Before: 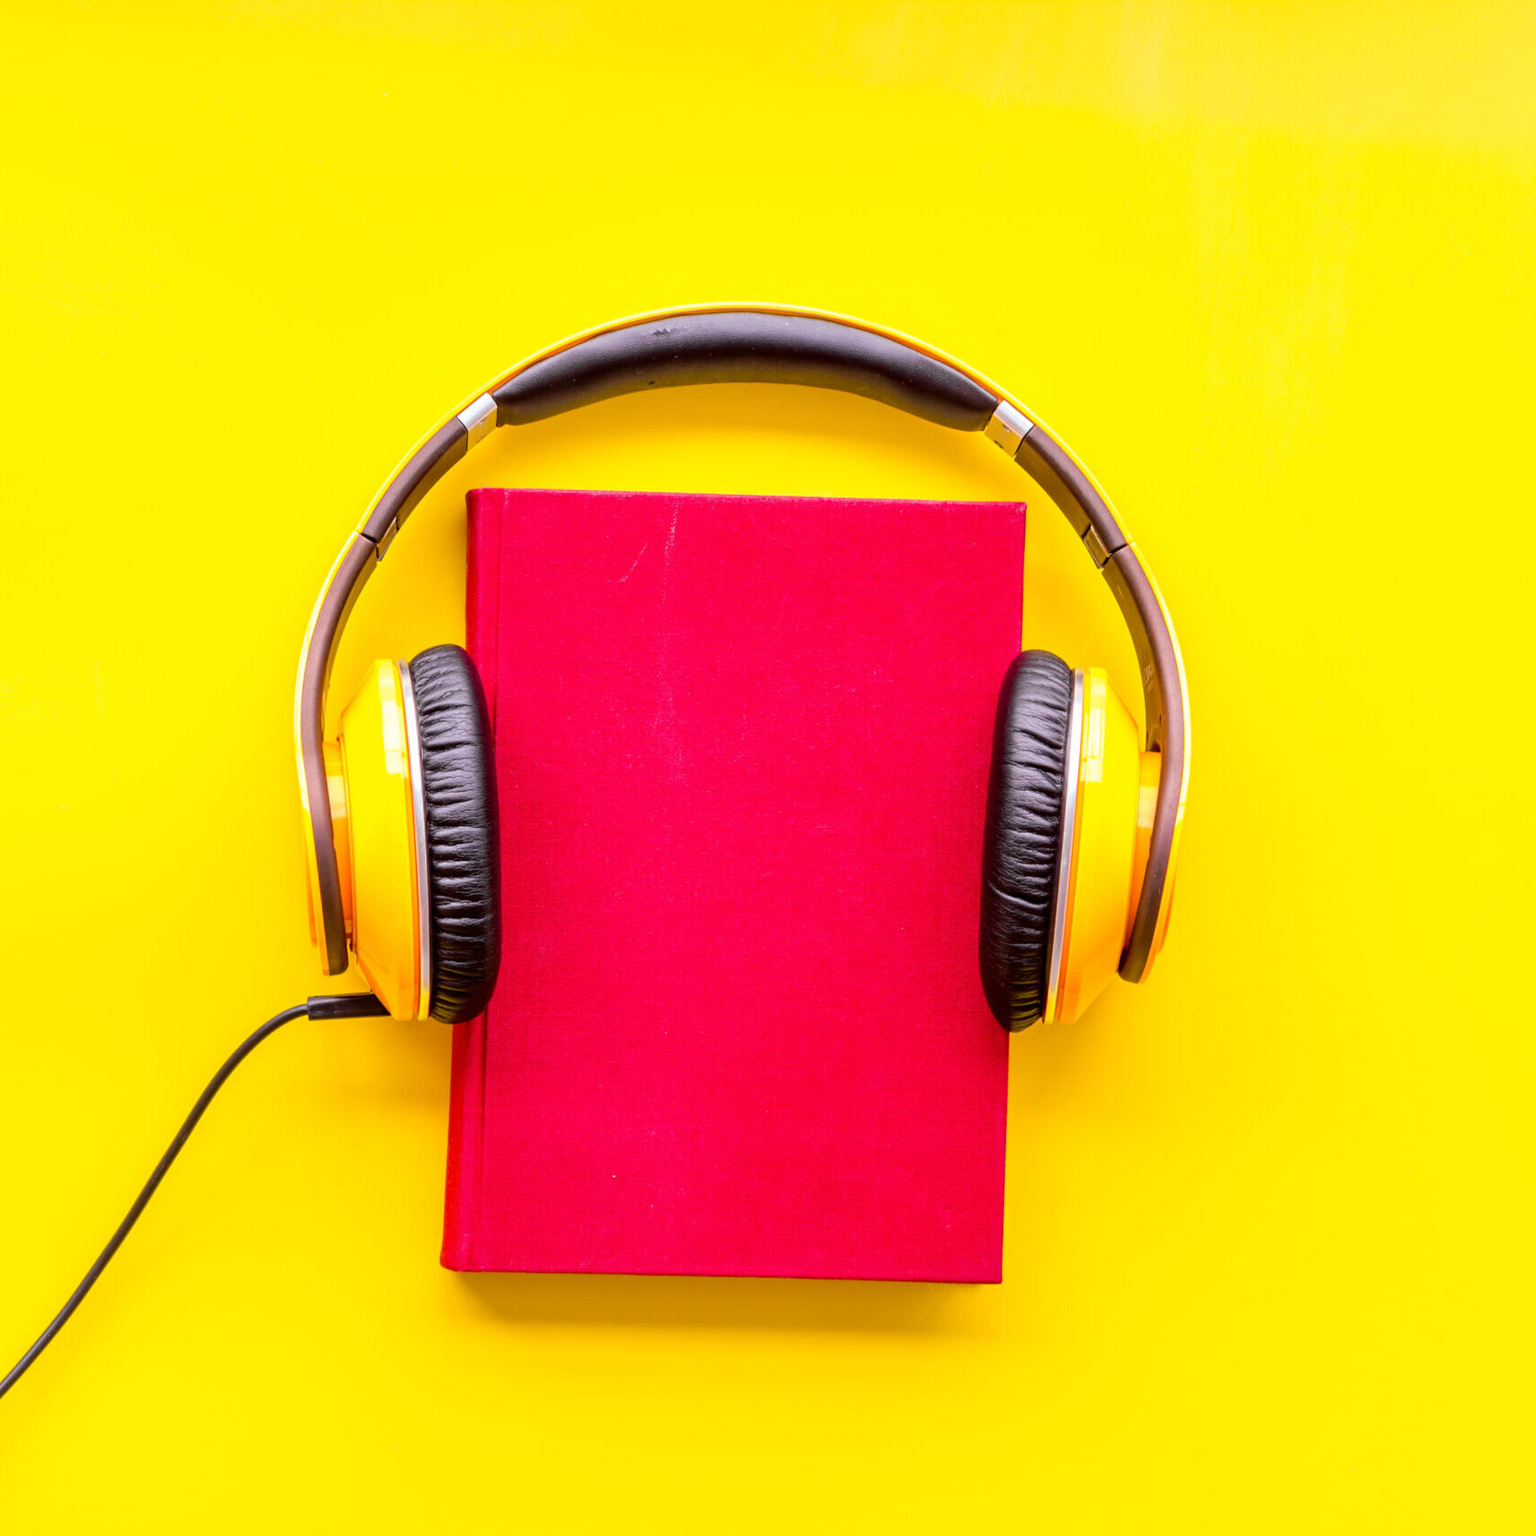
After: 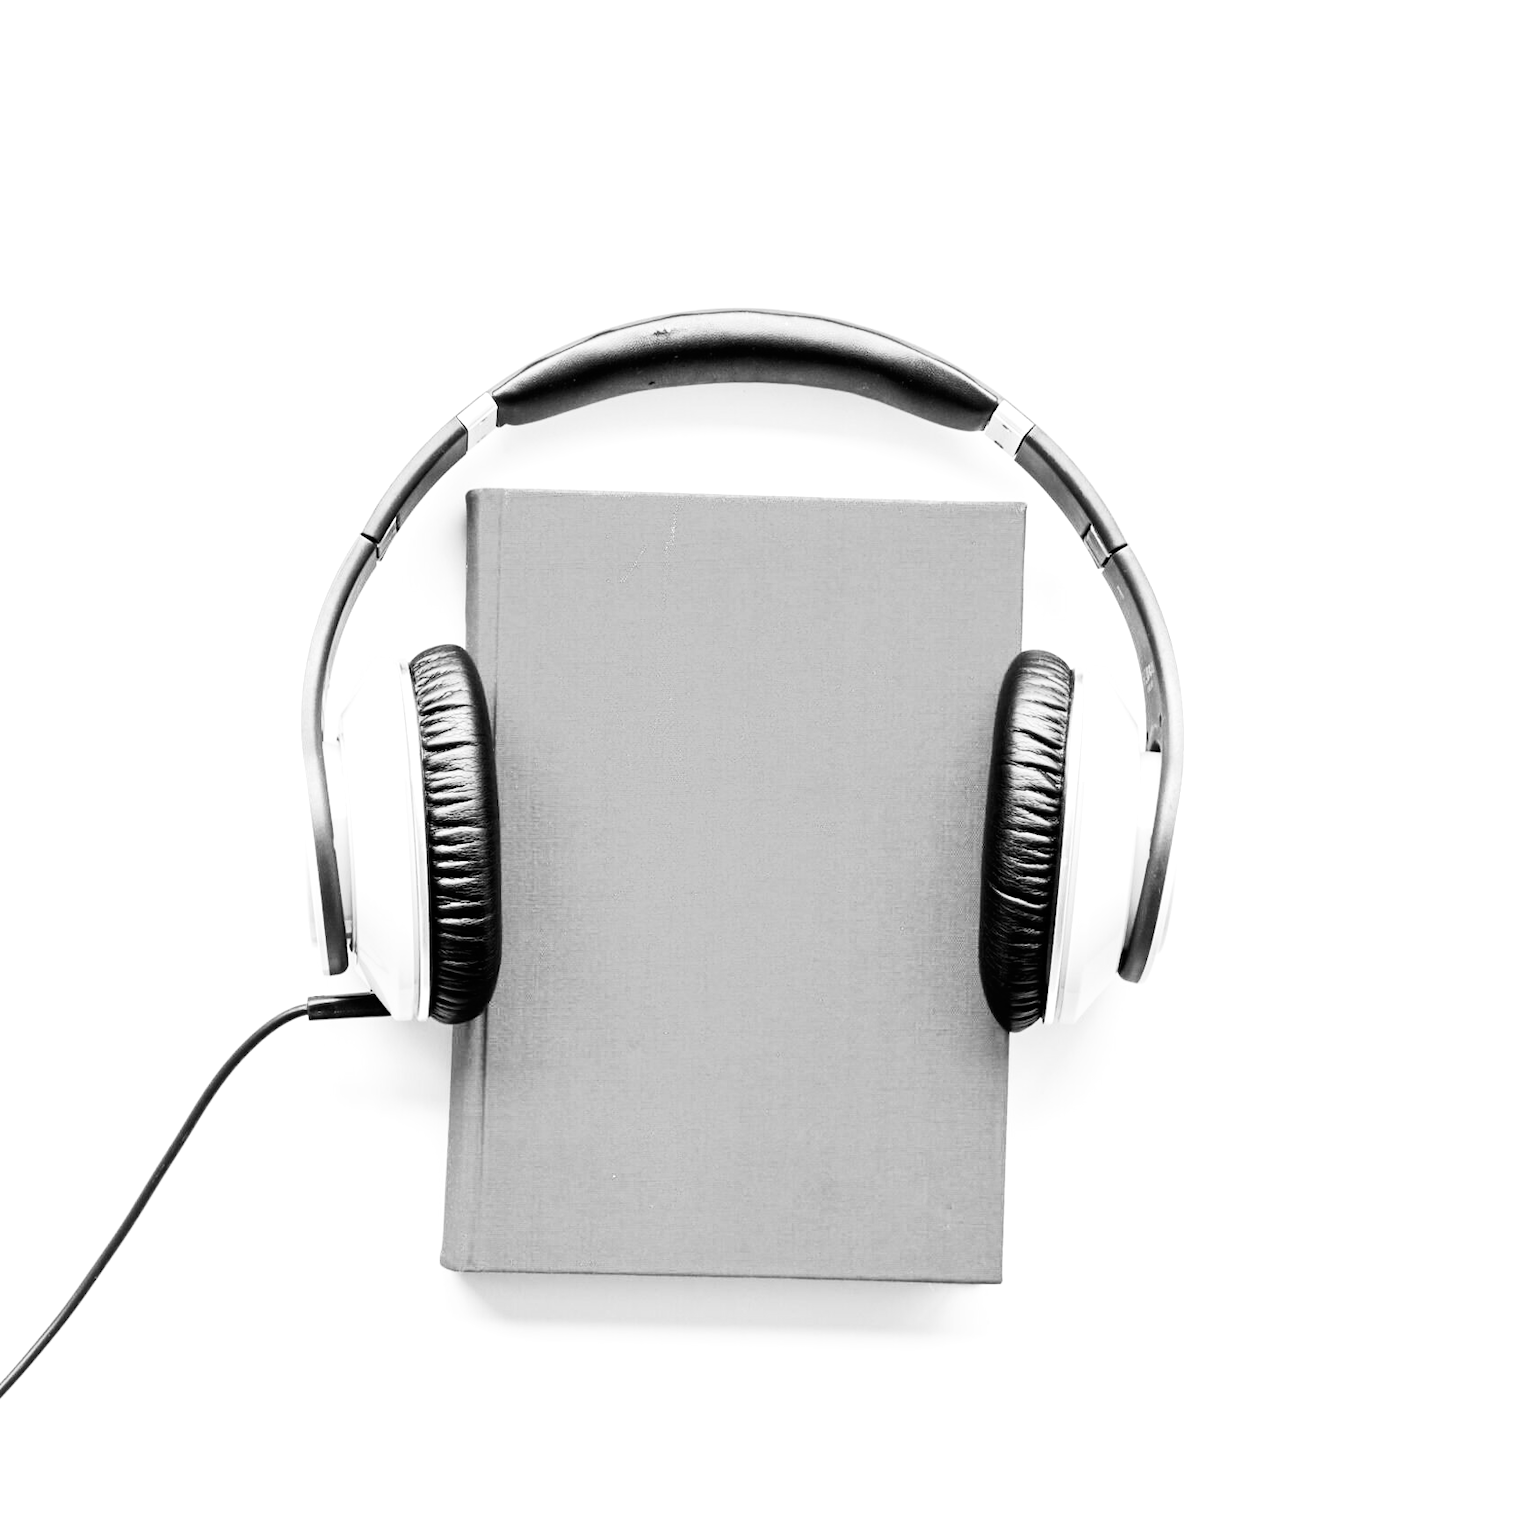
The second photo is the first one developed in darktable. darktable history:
color zones: curves: ch1 [(0, -0.014) (0.143, -0.013) (0.286, -0.013) (0.429, -0.016) (0.571, -0.019) (0.714, -0.015) (0.857, 0.002) (1, -0.014)]
tone equalizer: -8 EV -0.75 EV, -7 EV -0.7 EV, -6 EV -0.6 EV, -5 EV -0.4 EV, -3 EV 0.4 EV, -2 EV 0.6 EV, -1 EV 0.7 EV, +0 EV 0.75 EV, edges refinement/feathering 500, mask exposure compensation -1.57 EV, preserve details no
base curve: curves: ch0 [(0, 0) (0.005, 0.002) (0.193, 0.295) (0.399, 0.664) (0.75, 0.928) (1, 1)]
